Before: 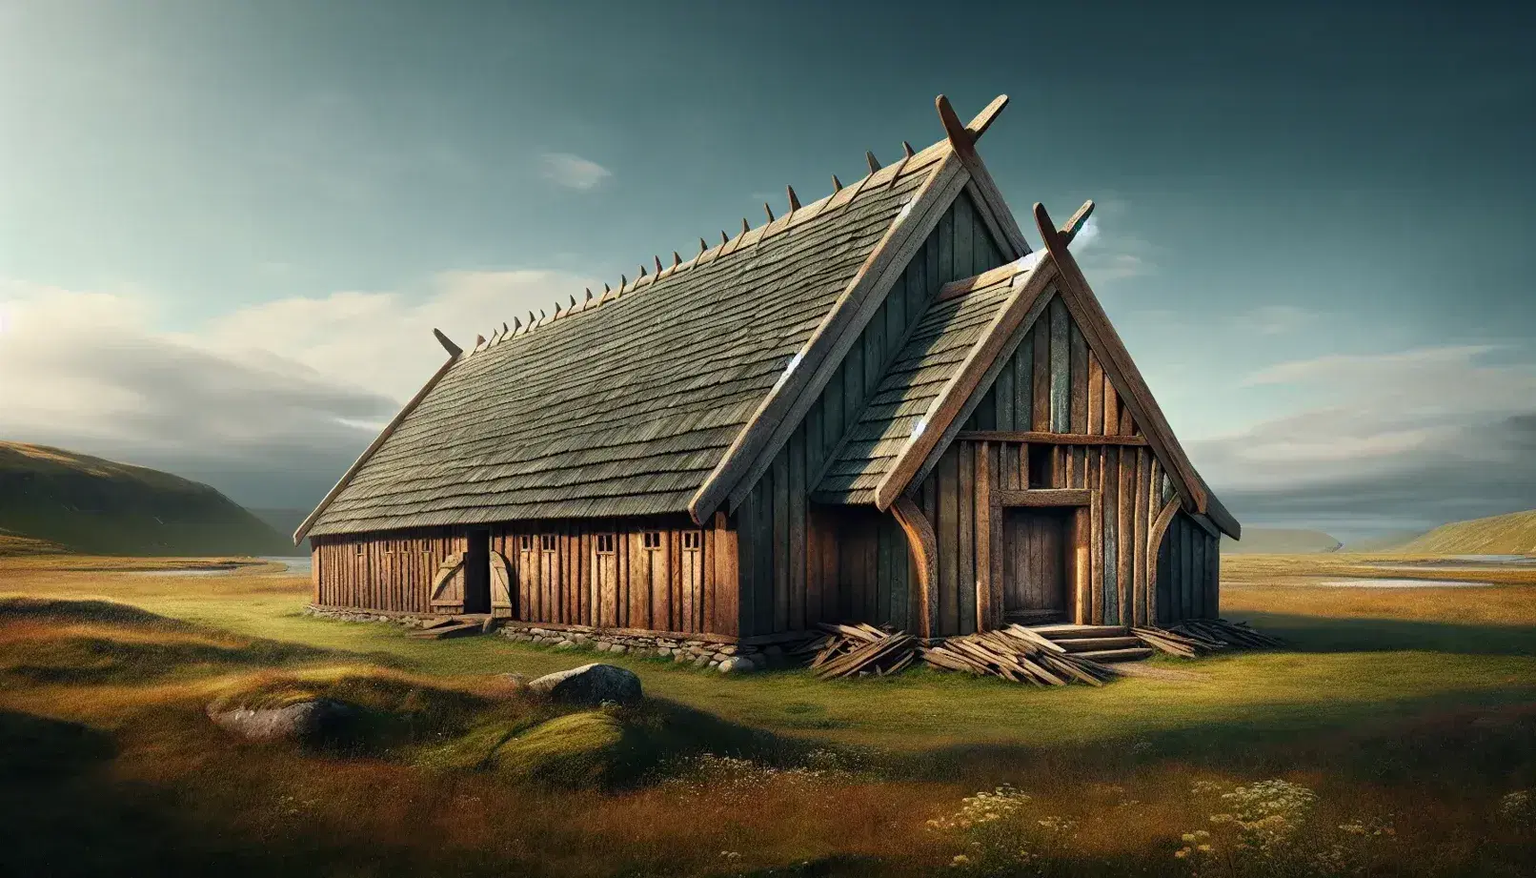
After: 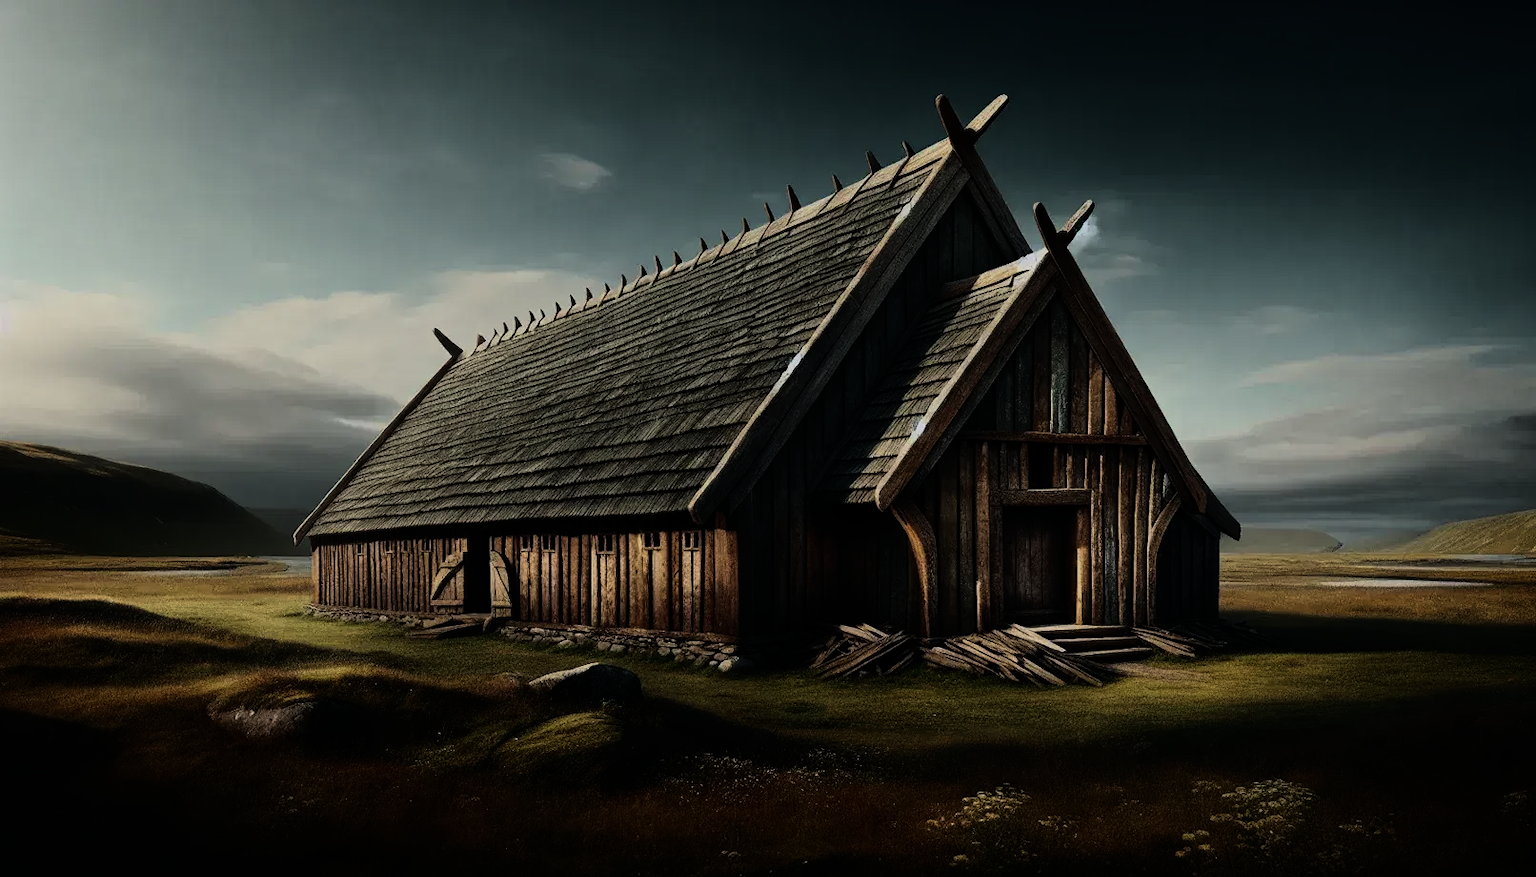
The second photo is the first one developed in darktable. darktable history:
contrast brightness saturation: saturation -0.05
exposure: exposure -2.002 EV, compensate highlight preservation false
rgb curve: curves: ch0 [(0, 0) (0.21, 0.15) (0.24, 0.21) (0.5, 0.75) (0.75, 0.96) (0.89, 0.99) (1, 1)]; ch1 [(0, 0.02) (0.21, 0.13) (0.25, 0.2) (0.5, 0.67) (0.75, 0.9) (0.89, 0.97) (1, 1)]; ch2 [(0, 0.02) (0.21, 0.13) (0.25, 0.2) (0.5, 0.67) (0.75, 0.9) (0.89, 0.97) (1, 1)], compensate middle gray true
